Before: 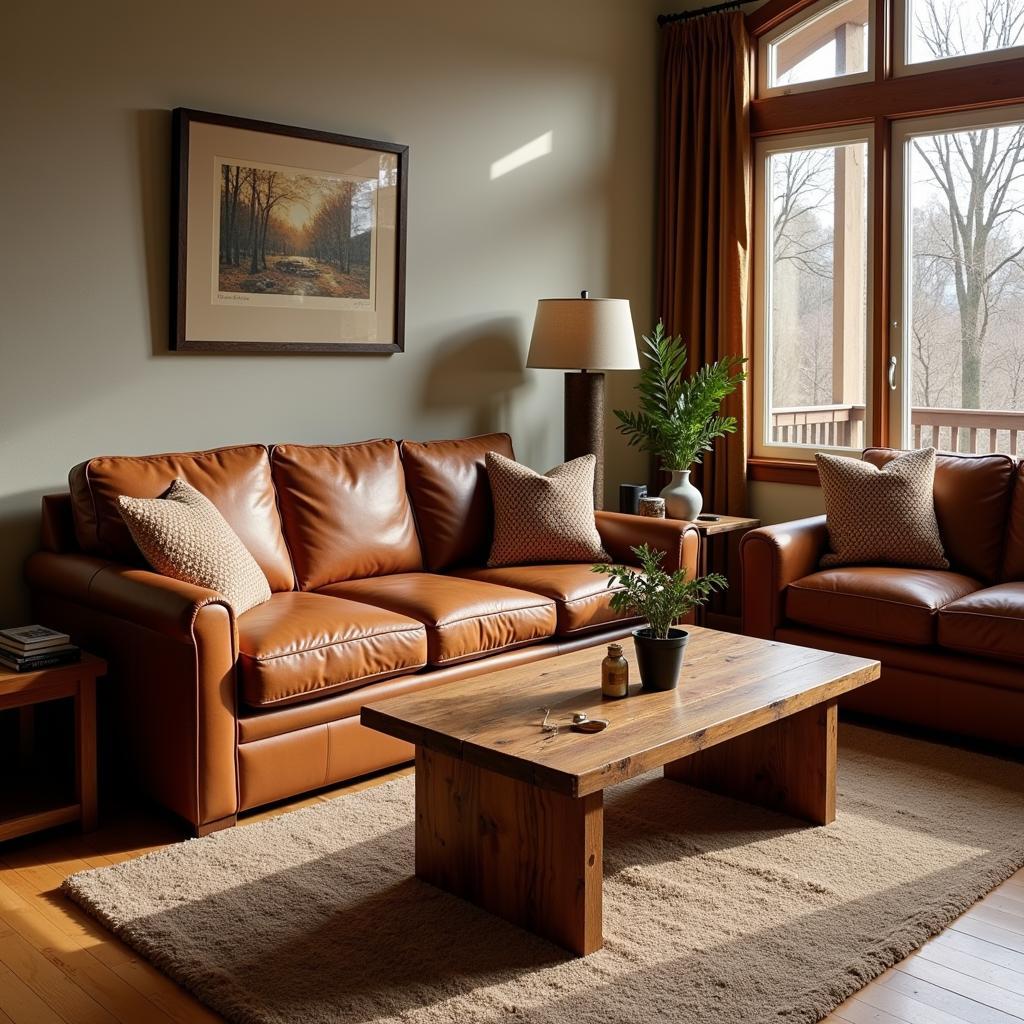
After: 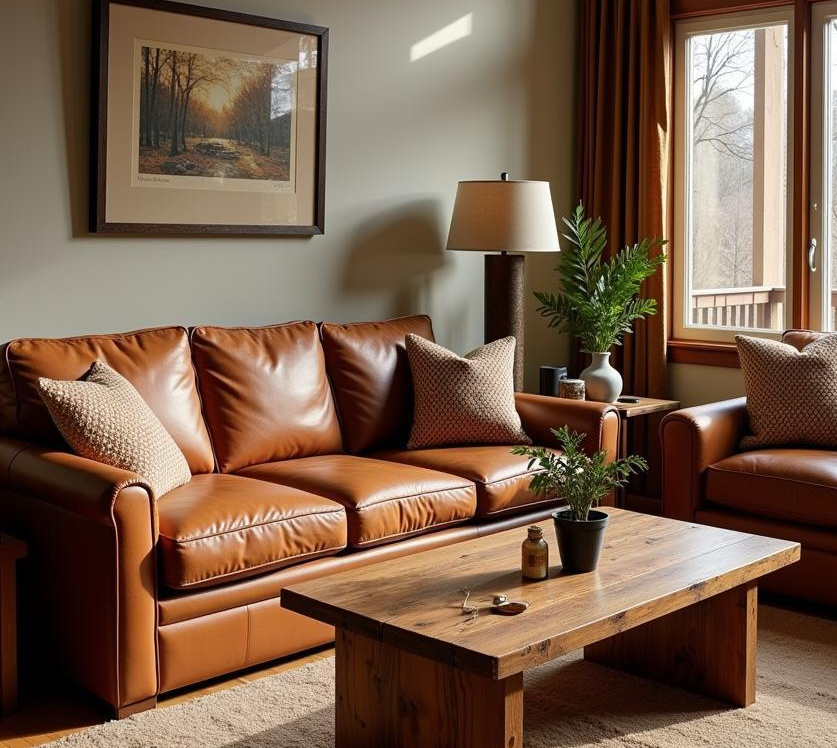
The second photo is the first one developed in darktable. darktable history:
crop: left 7.896%, top 11.56%, right 10.278%, bottom 15.388%
